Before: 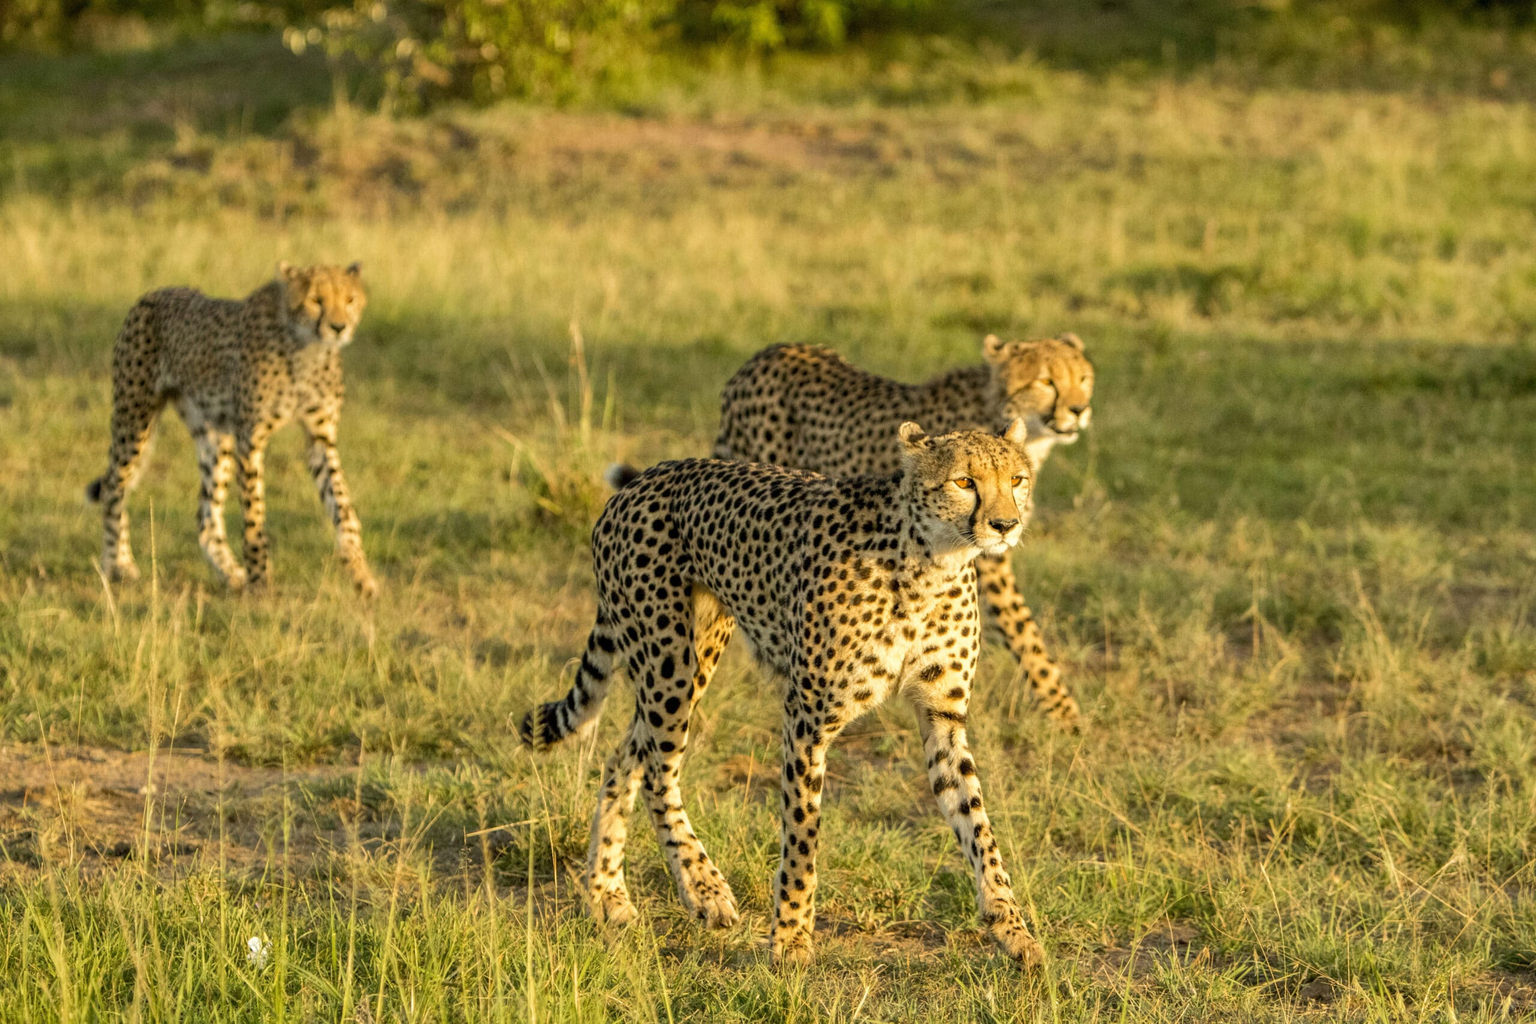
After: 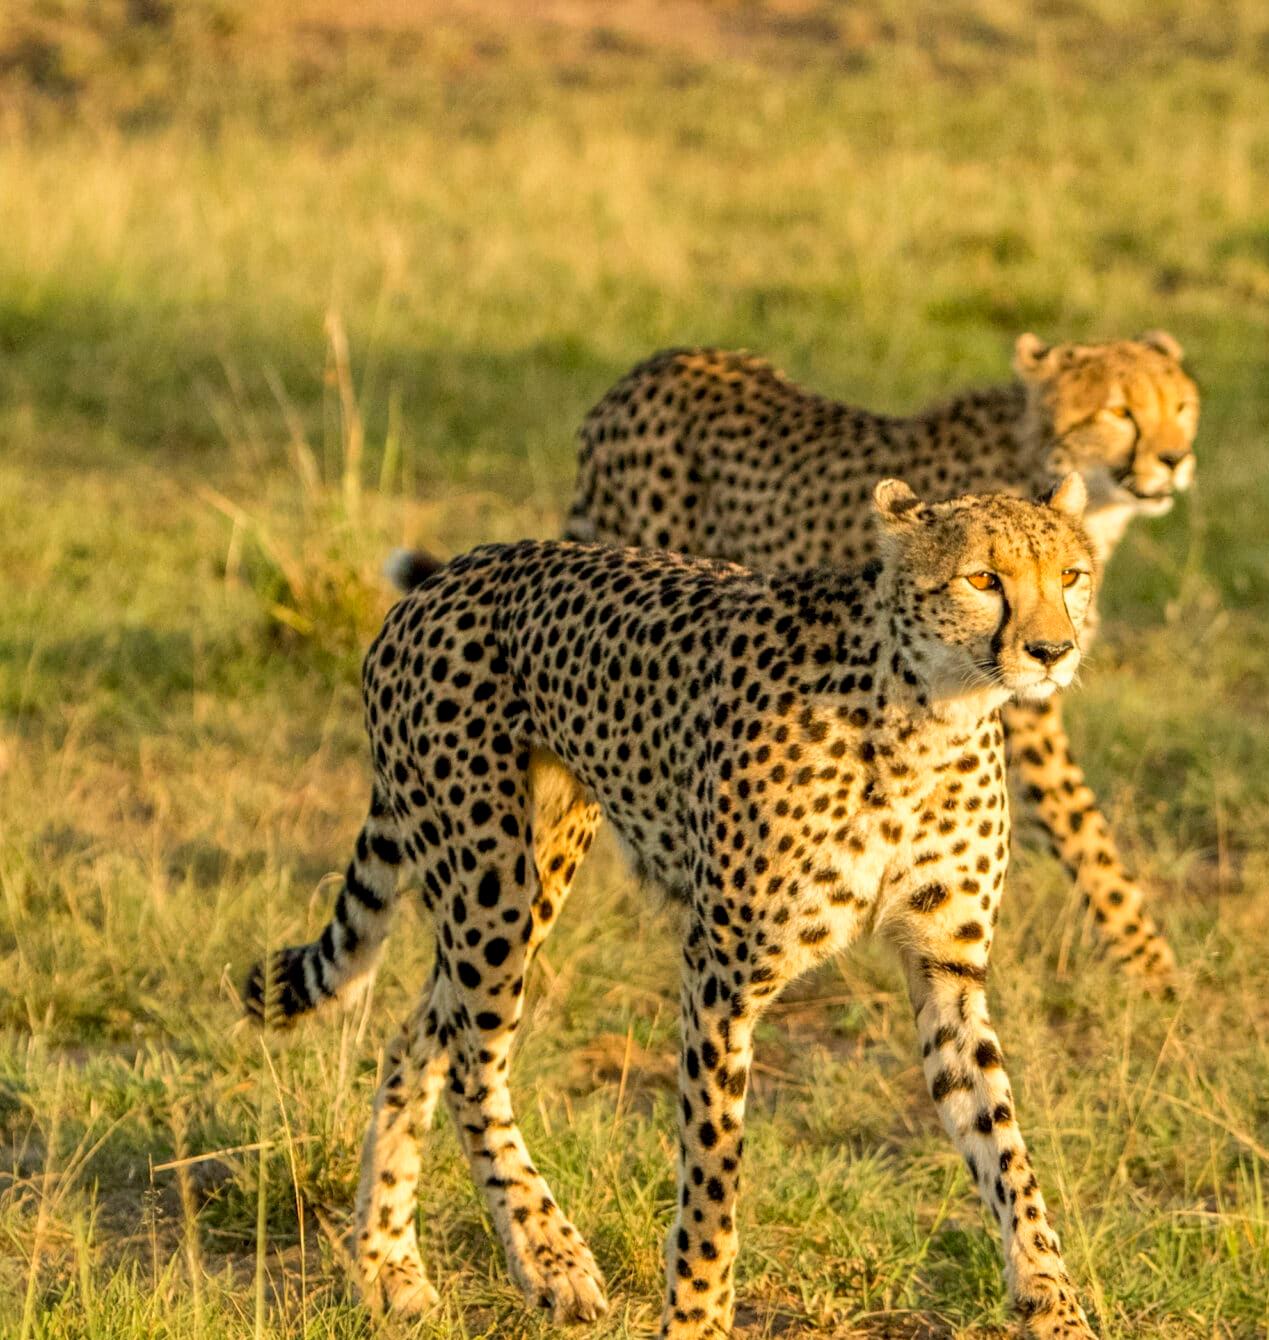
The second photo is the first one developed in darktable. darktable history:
crop and rotate: angle 0.023°, left 24.368%, top 13.128%, right 26.001%, bottom 8.276%
